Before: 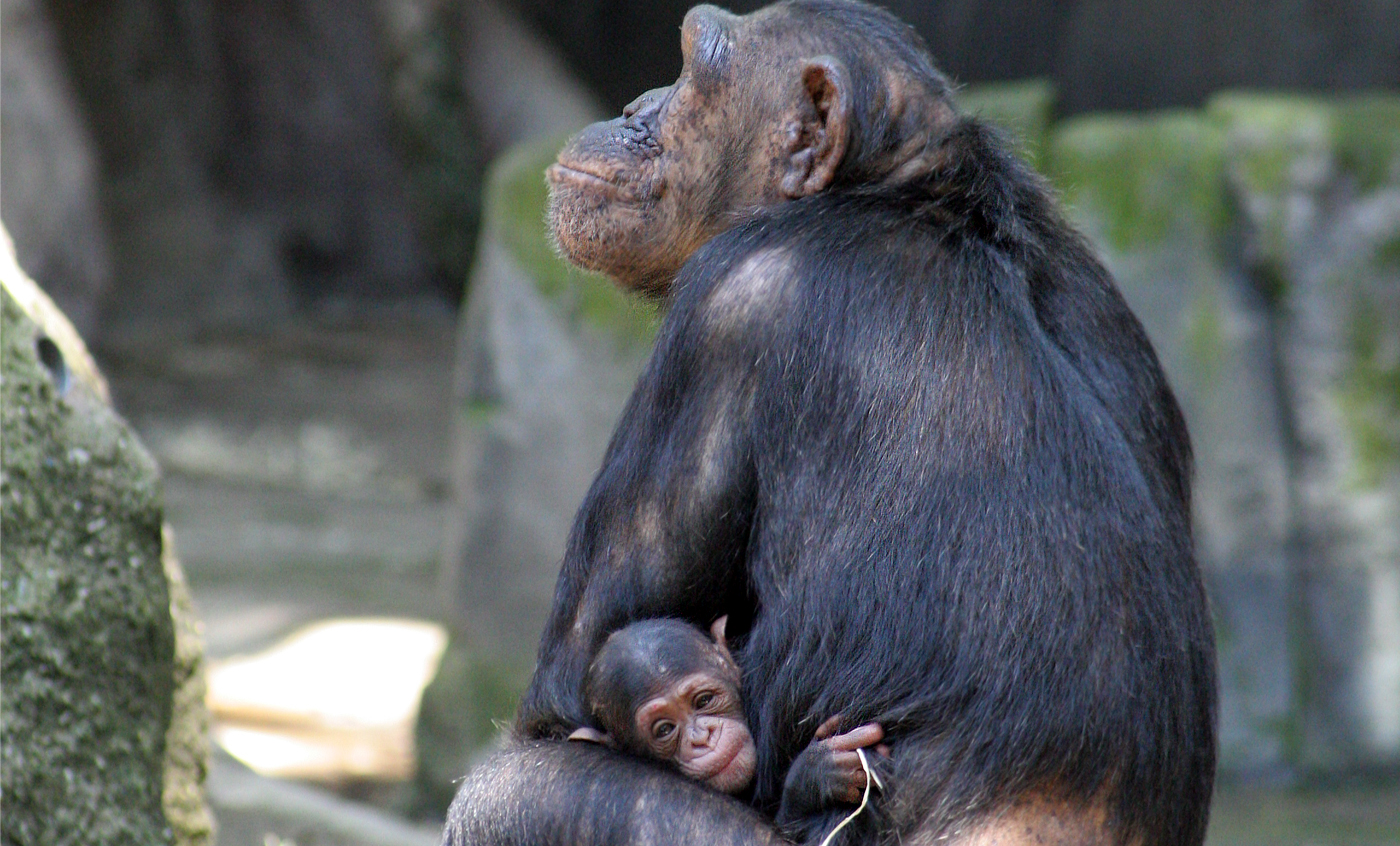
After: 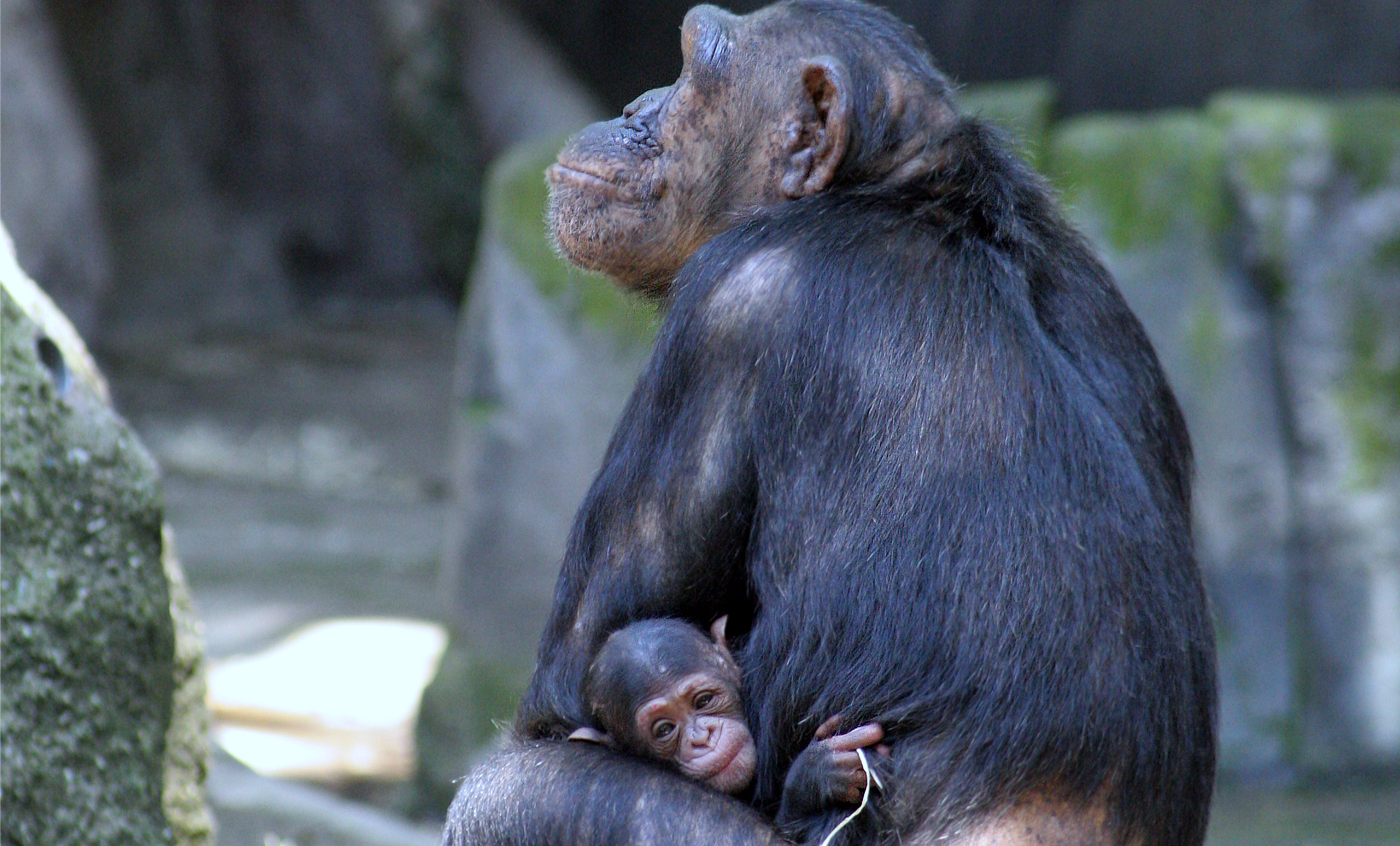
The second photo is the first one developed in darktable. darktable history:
white balance: red 0.931, blue 1.11
